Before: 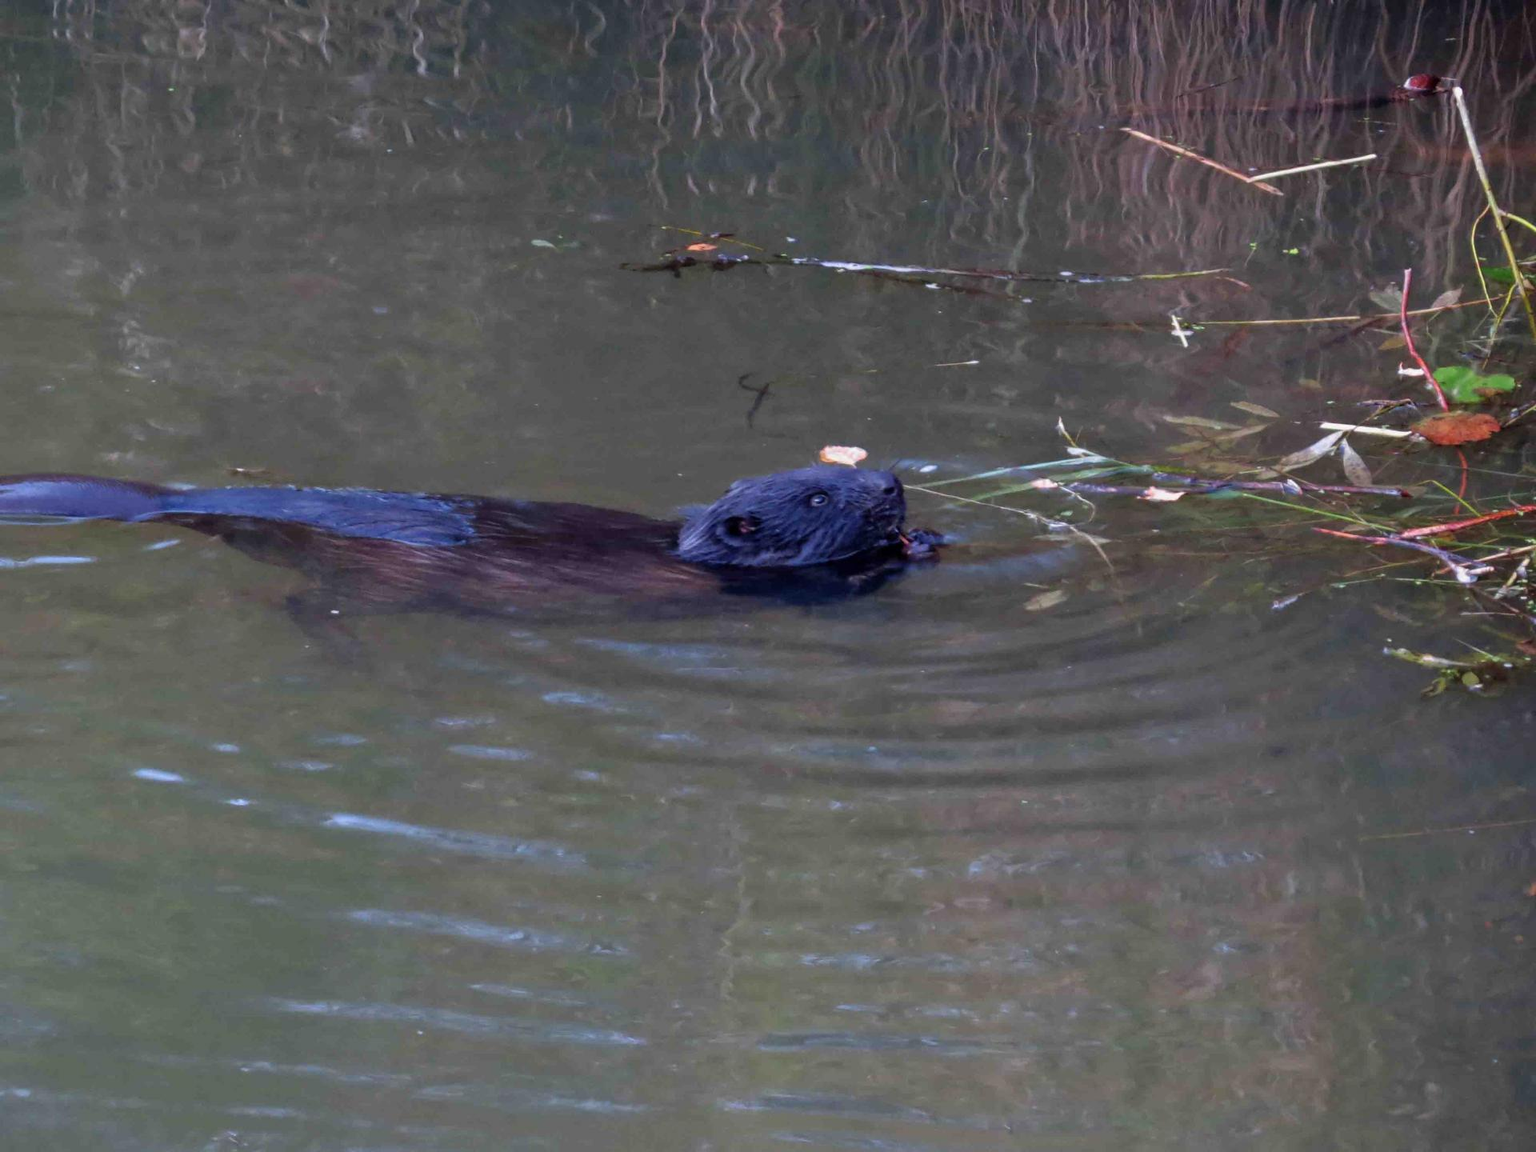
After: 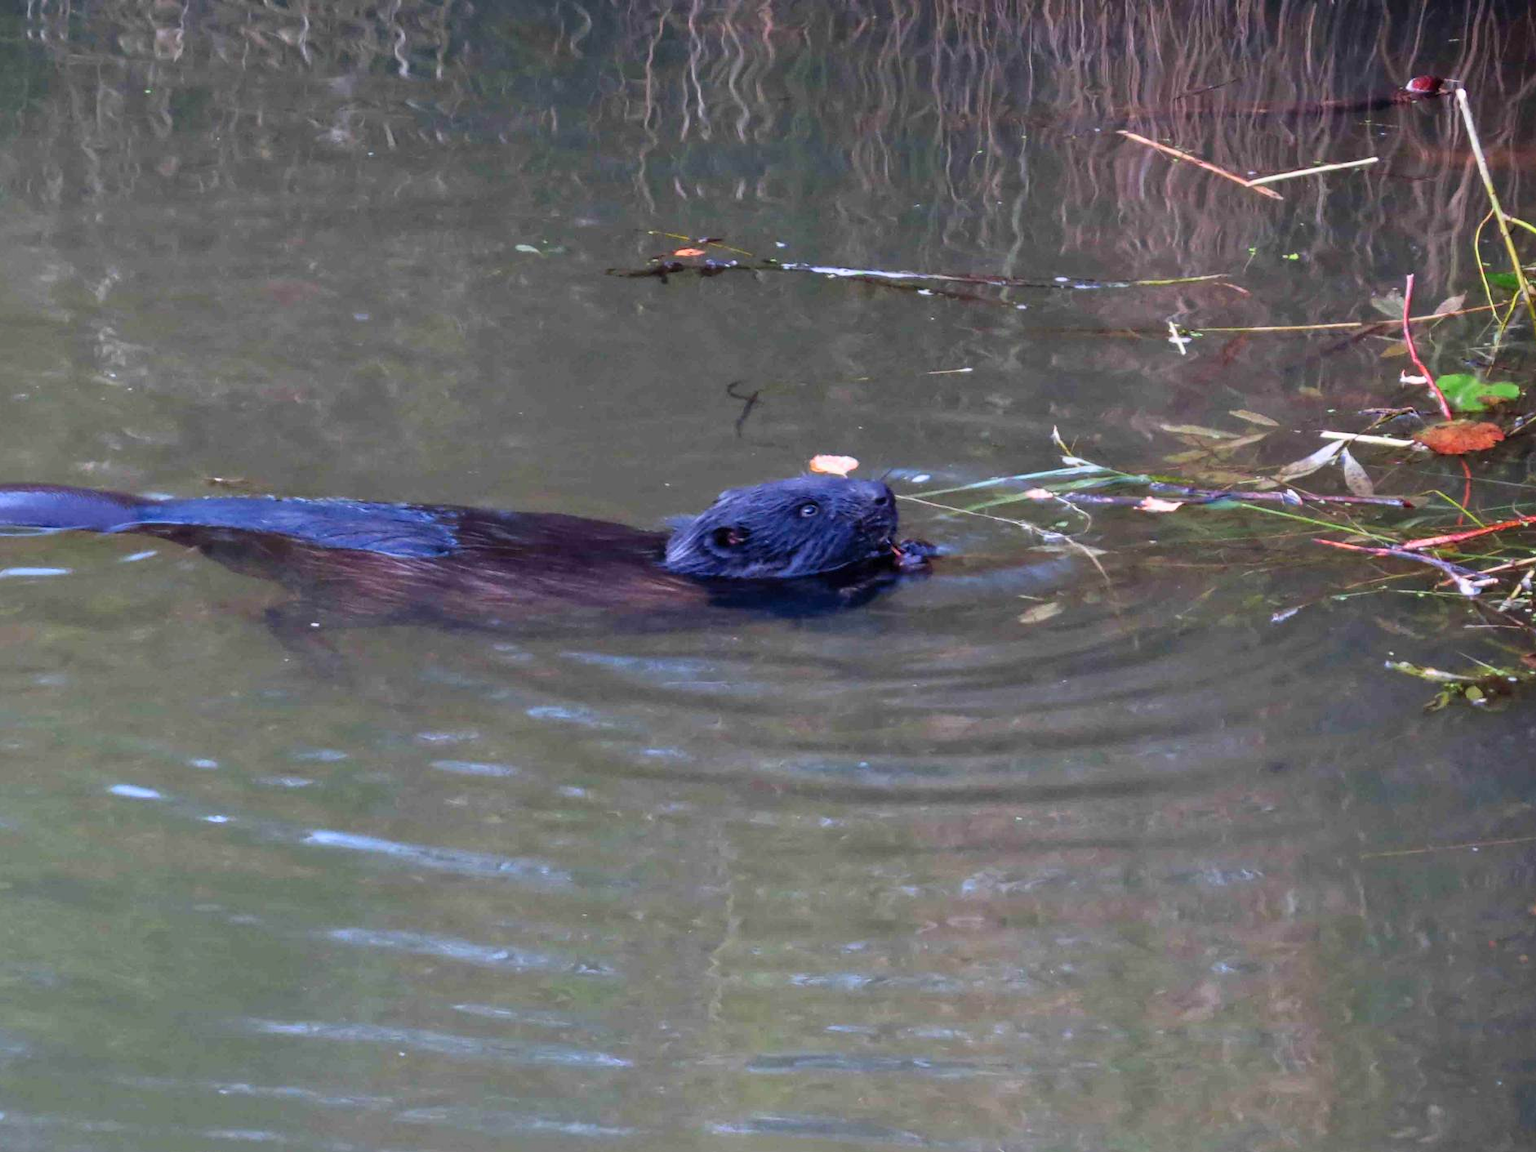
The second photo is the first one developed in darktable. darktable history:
crop: left 1.743%, right 0.268%, bottom 2.011%
contrast brightness saturation: contrast 0.2, brightness 0.16, saturation 0.22
